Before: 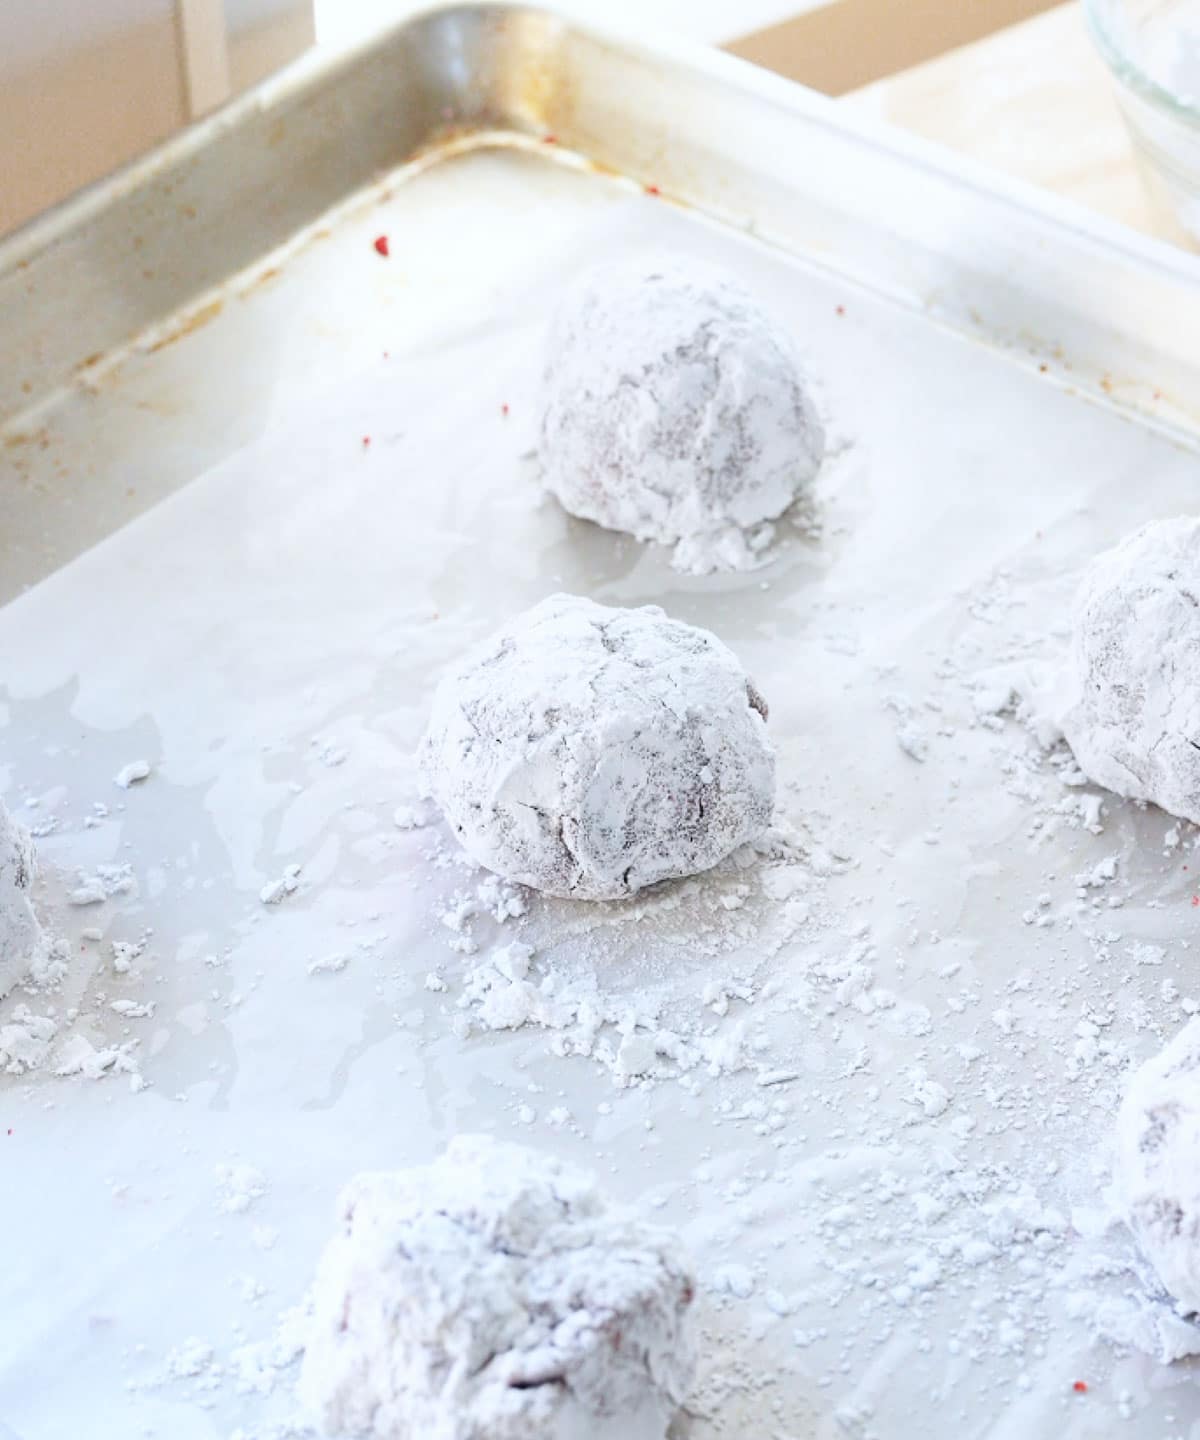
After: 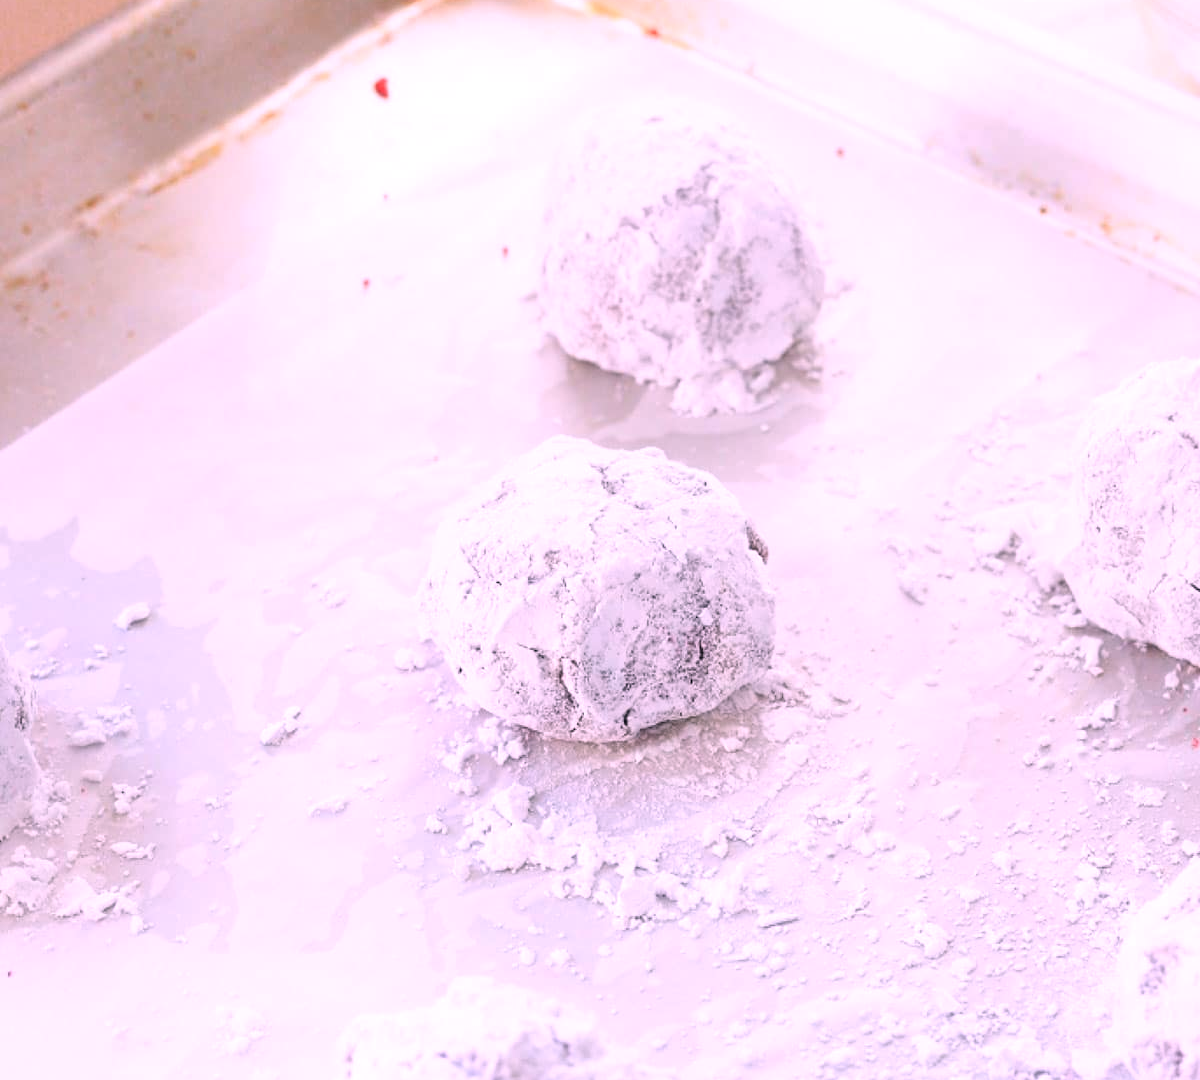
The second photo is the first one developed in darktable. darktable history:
crop: top 11.038%, bottom 13.962%
white balance: red 1.188, blue 1.11
